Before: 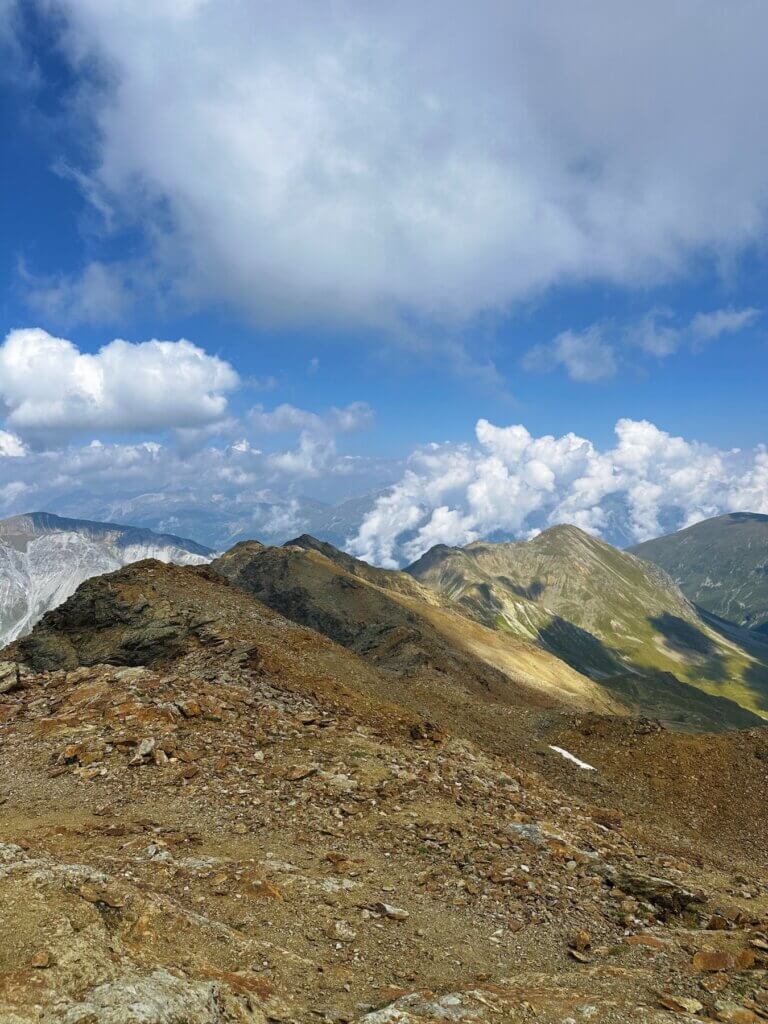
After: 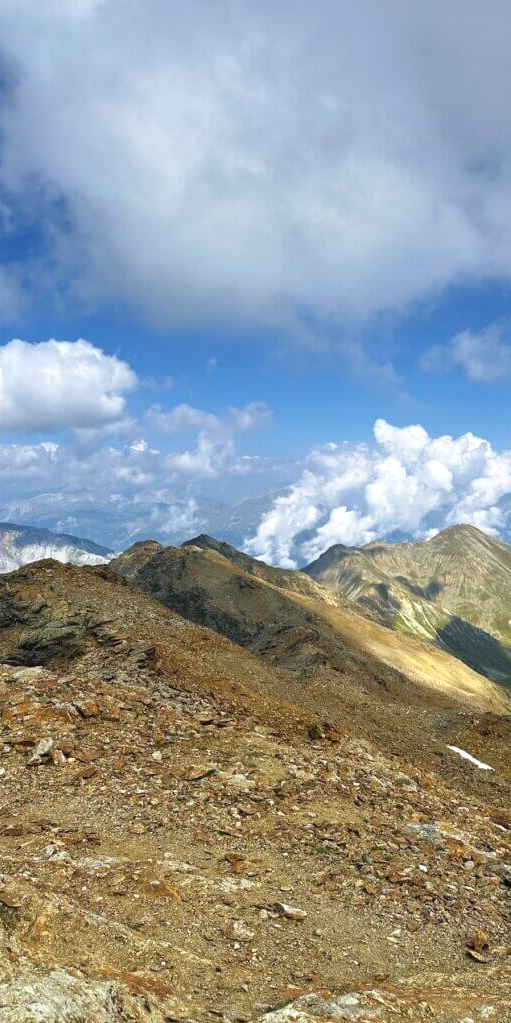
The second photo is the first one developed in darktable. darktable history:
graduated density: on, module defaults
crop and rotate: left 13.409%, right 19.924%
exposure: exposure 0.6 EV, compensate highlight preservation false
